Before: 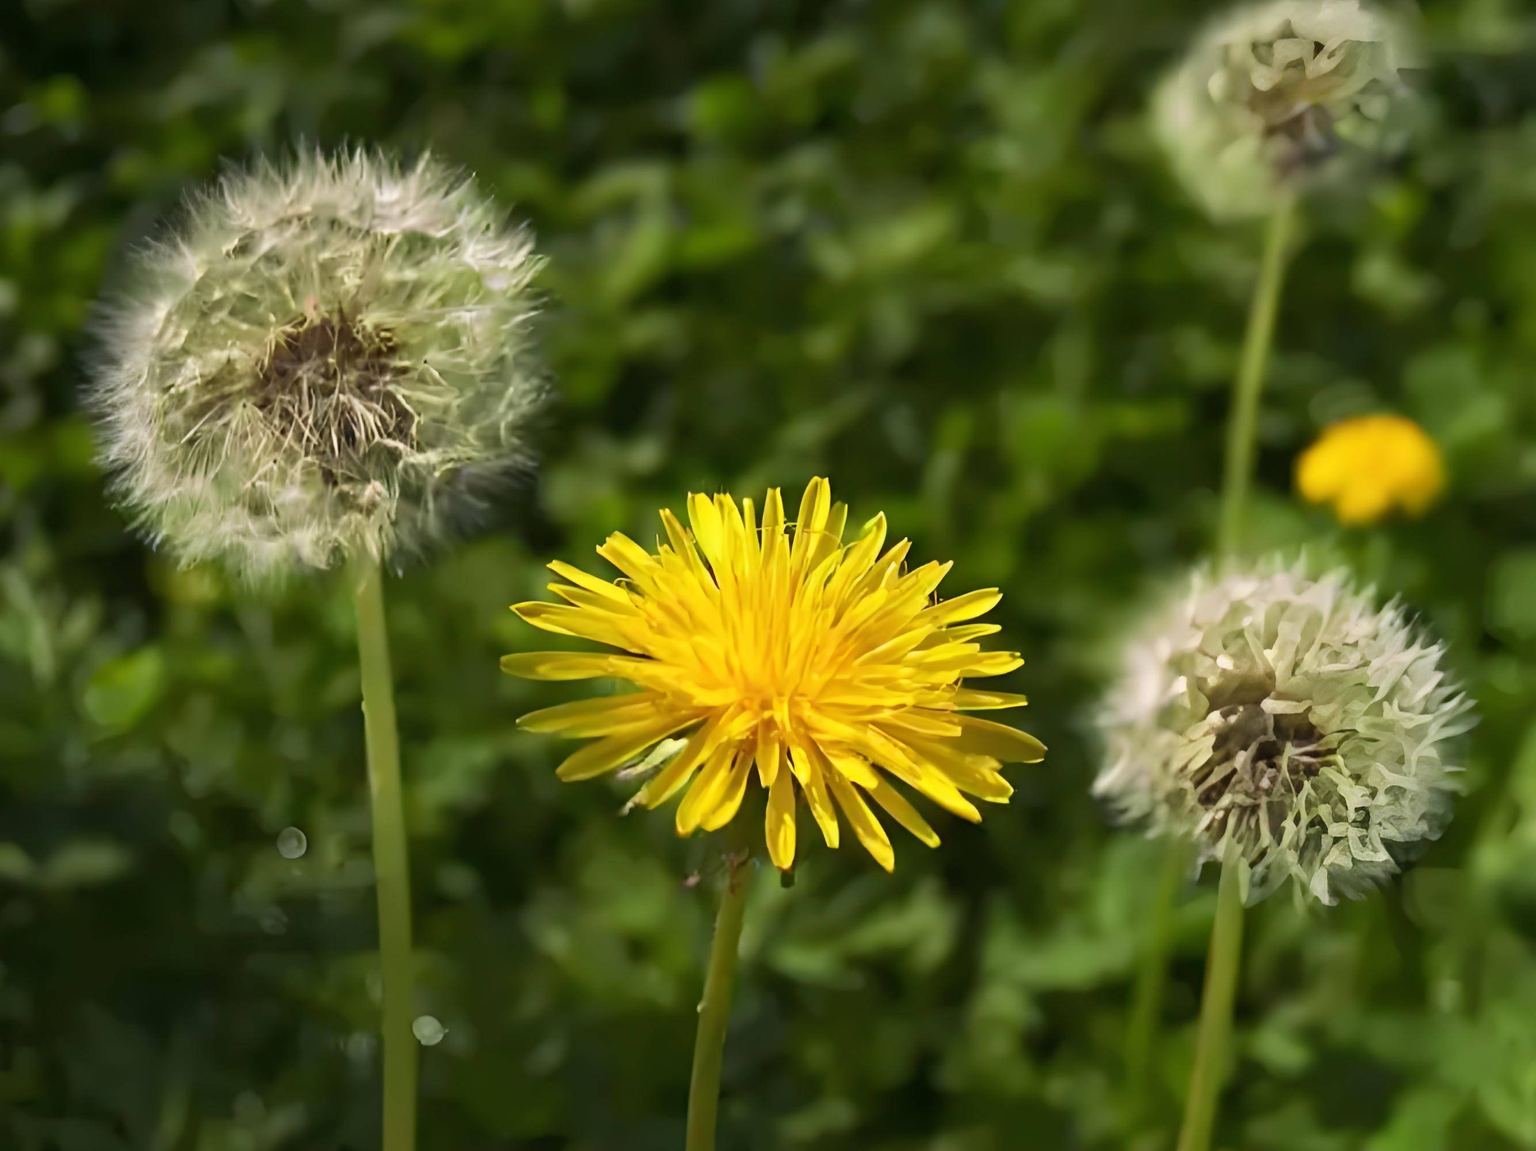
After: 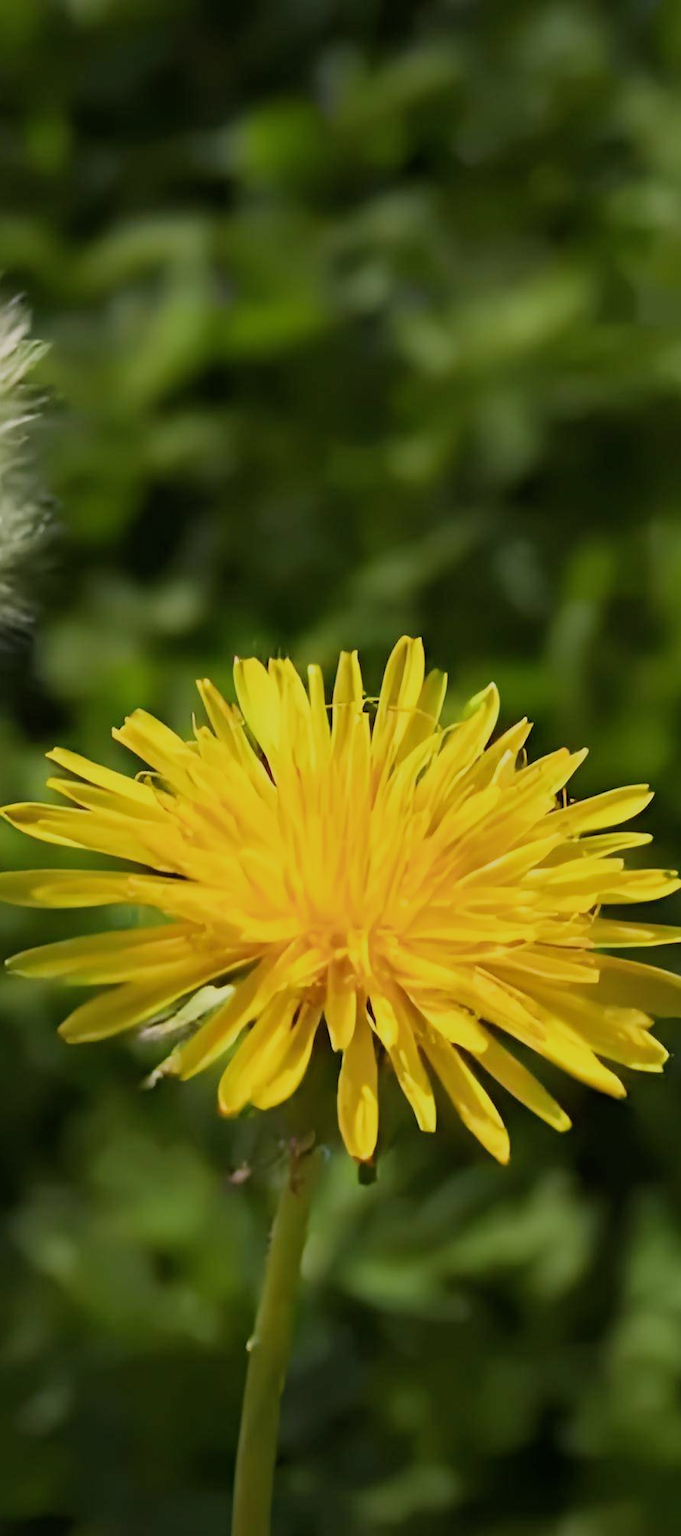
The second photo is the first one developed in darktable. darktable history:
filmic rgb: black relative exposure -16 EV, white relative exposure 6.12 EV, hardness 5.22
crop: left 33.36%, right 33.36%
